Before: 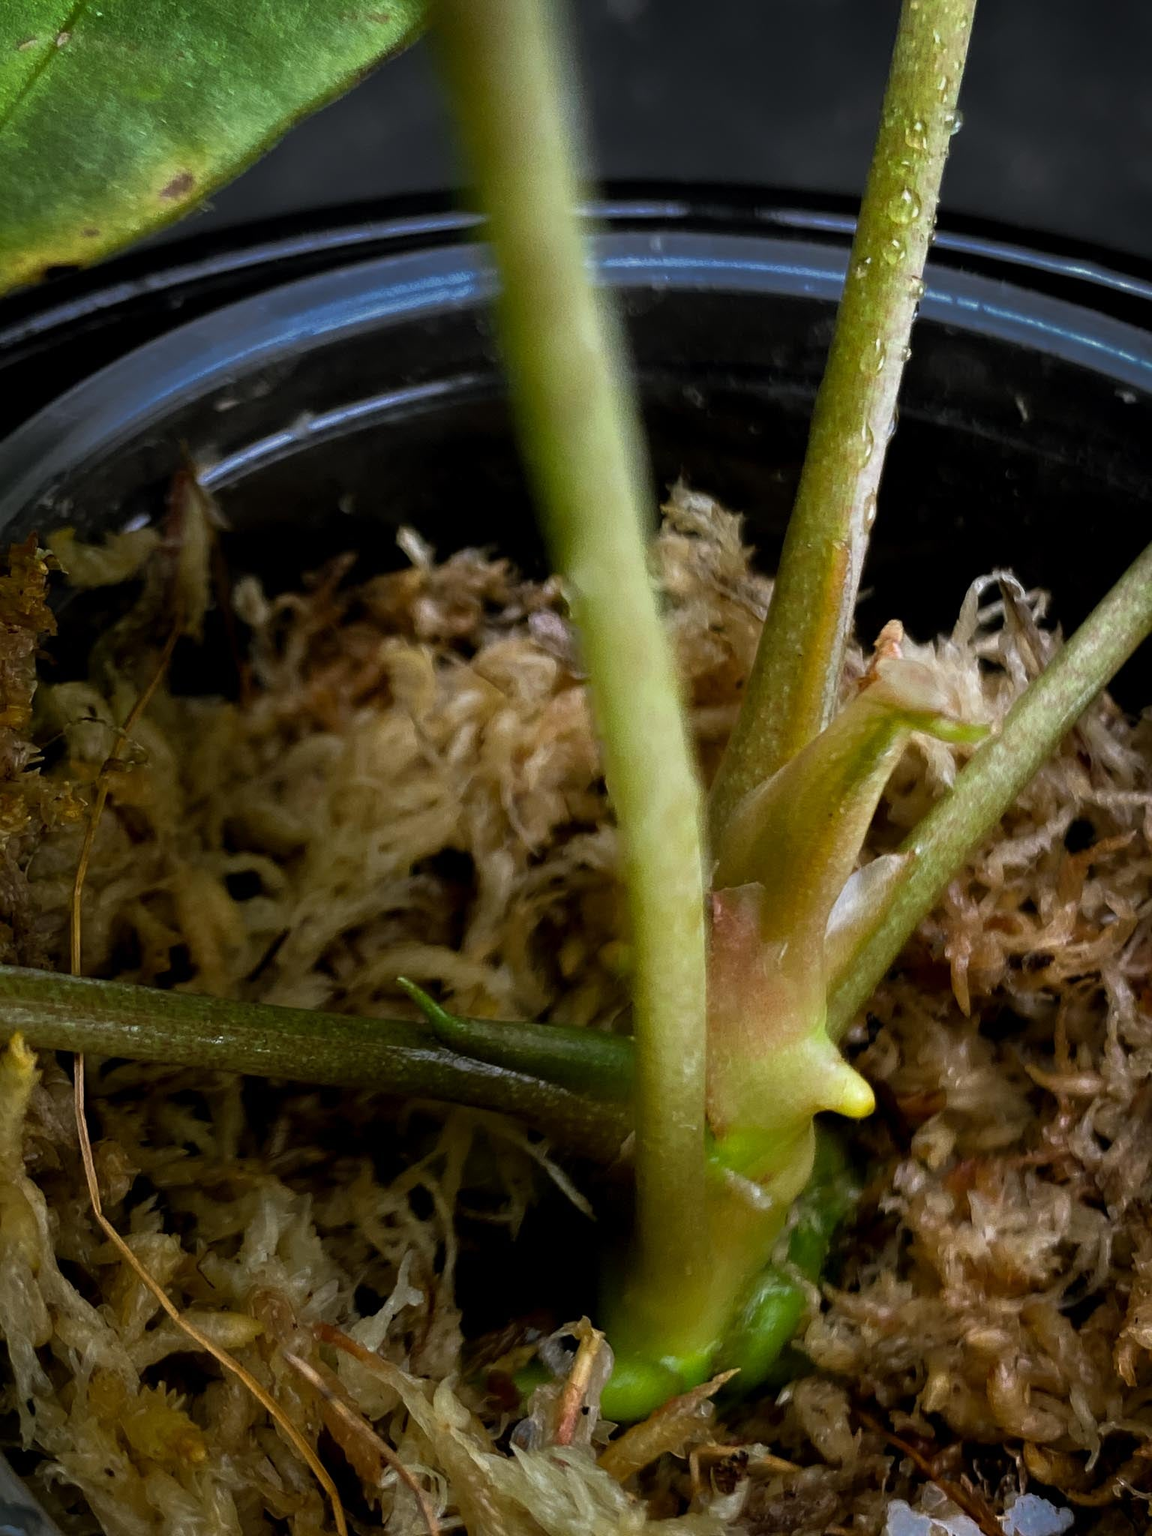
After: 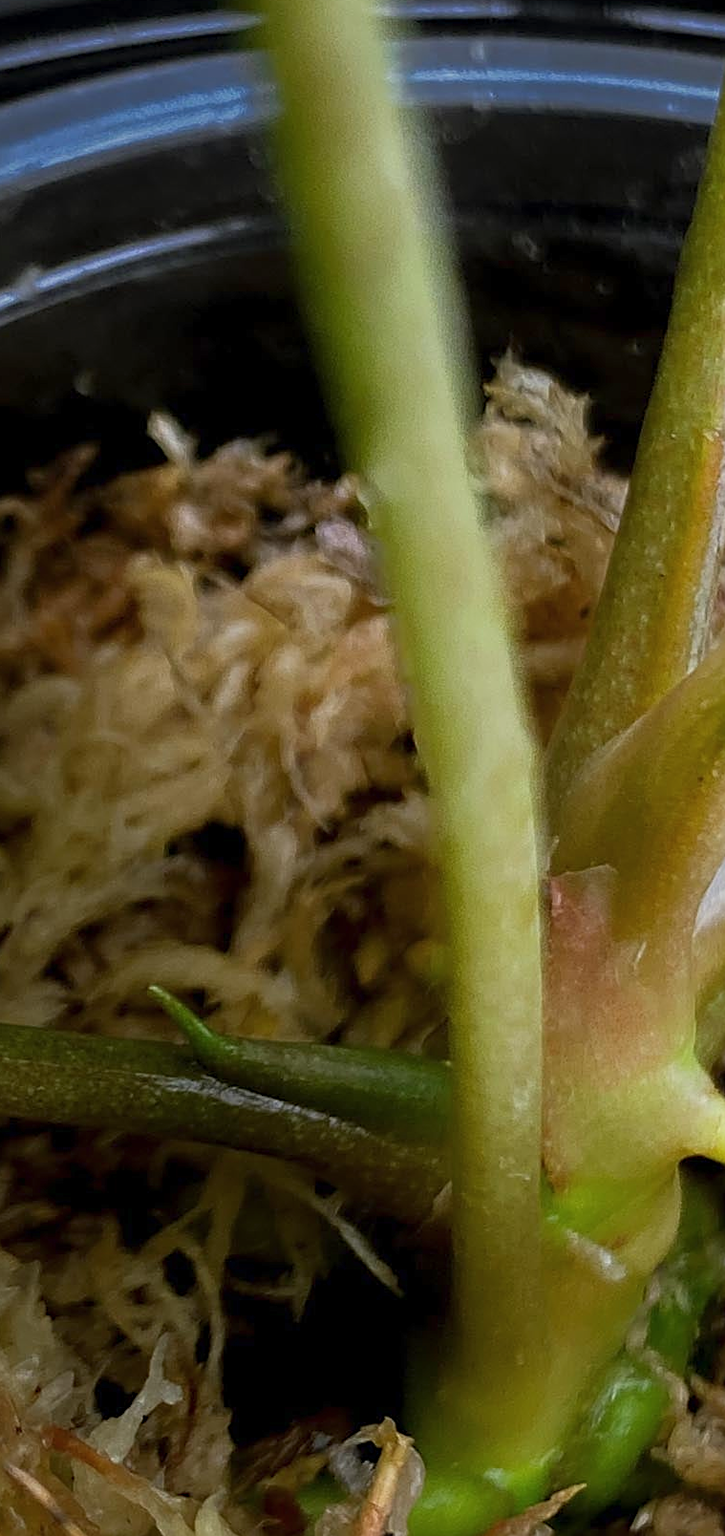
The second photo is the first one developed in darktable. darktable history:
sharpen: on, module defaults
color balance rgb: perceptual saturation grading › global saturation -0.31%, global vibrance -8%, contrast -13%
crop and rotate: angle 0.02°, left 24.353%, top 13.219%, right 26.156%, bottom 8.224%
